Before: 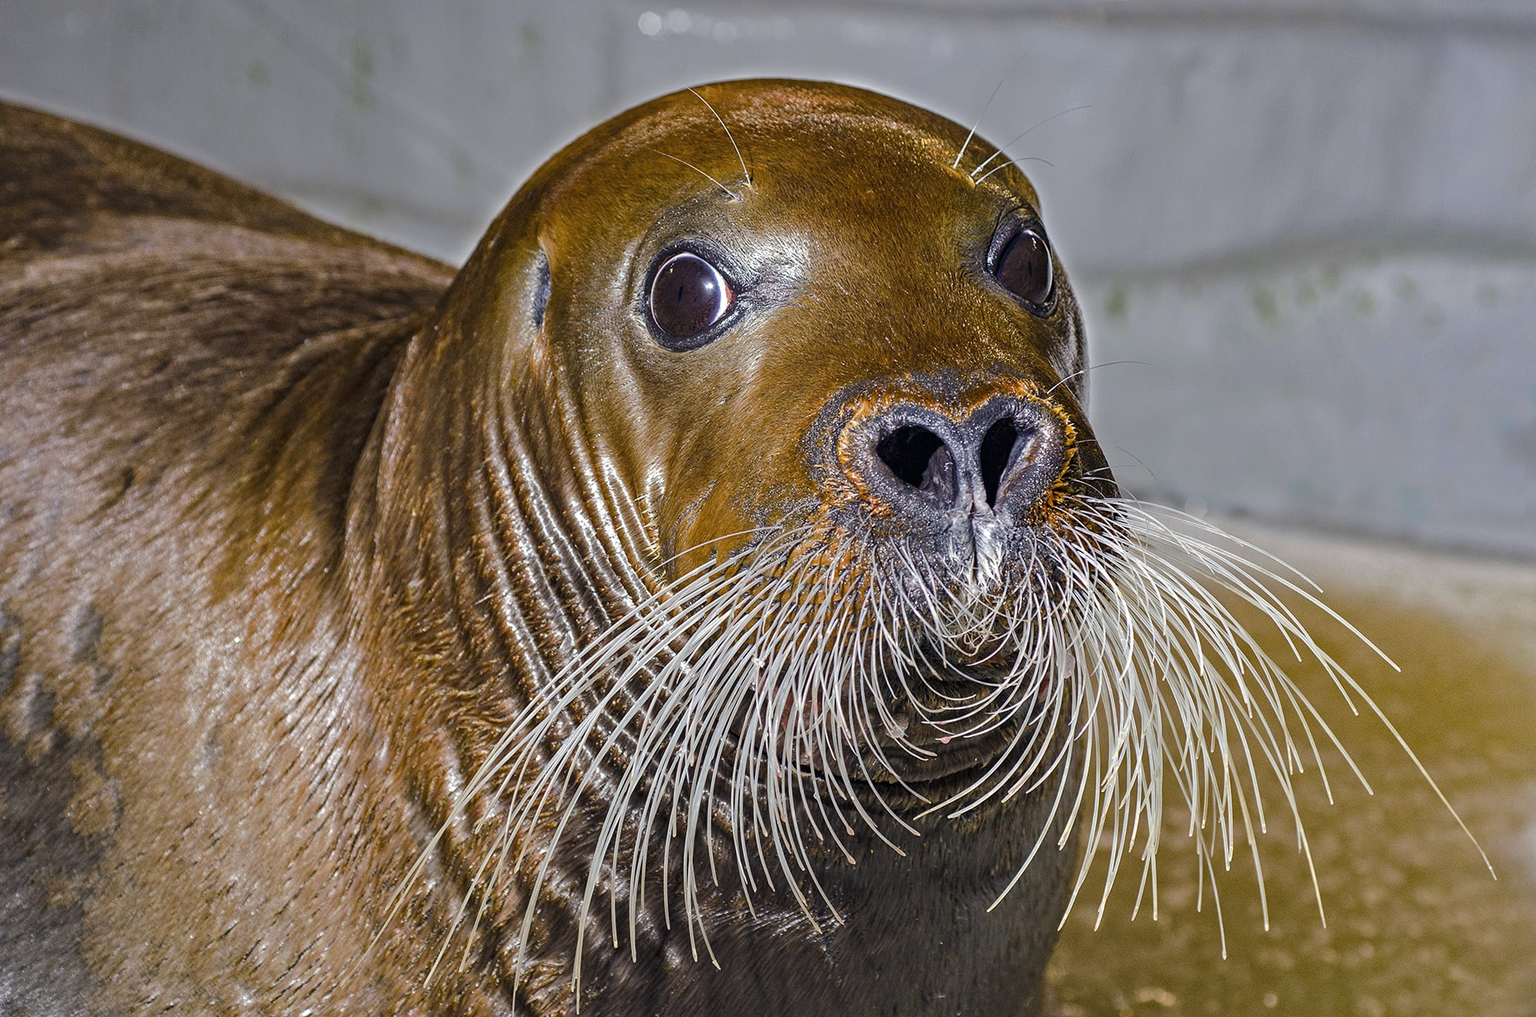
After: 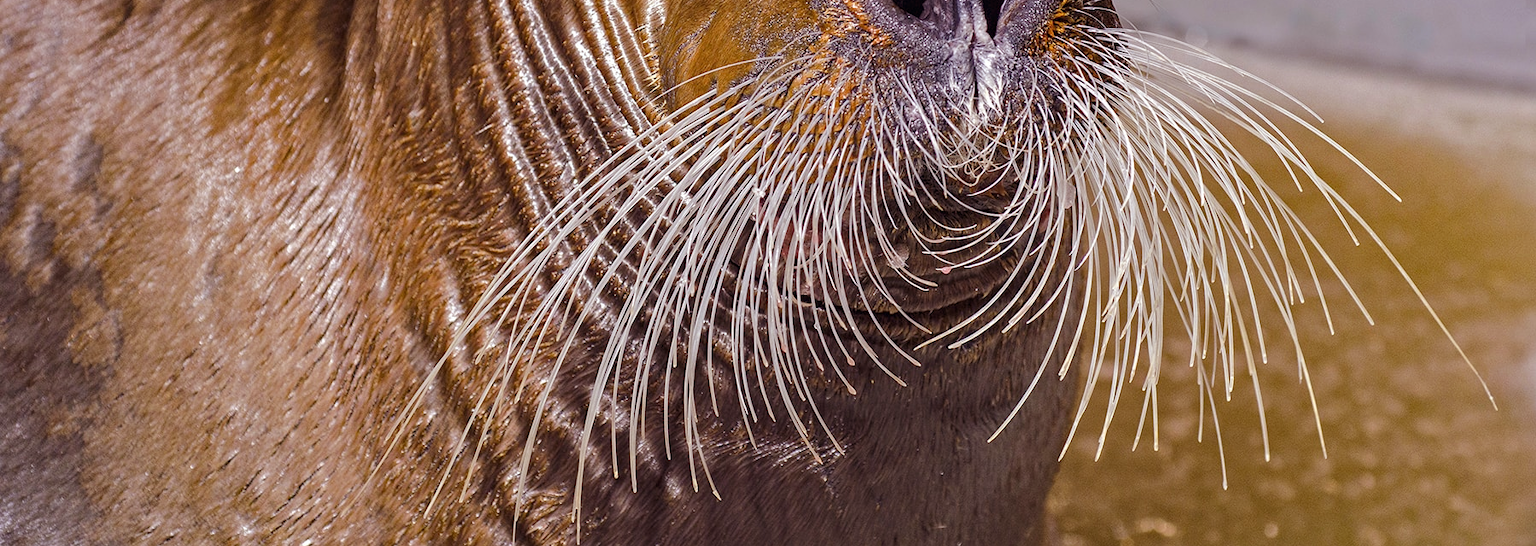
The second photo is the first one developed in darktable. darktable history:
crop and rotate: top 46.237%
rgb levels: mode RGB, independent channels, levels [[0, 0.474, 1], [0, 0.5, 1], [0, 0.5, 1]]
